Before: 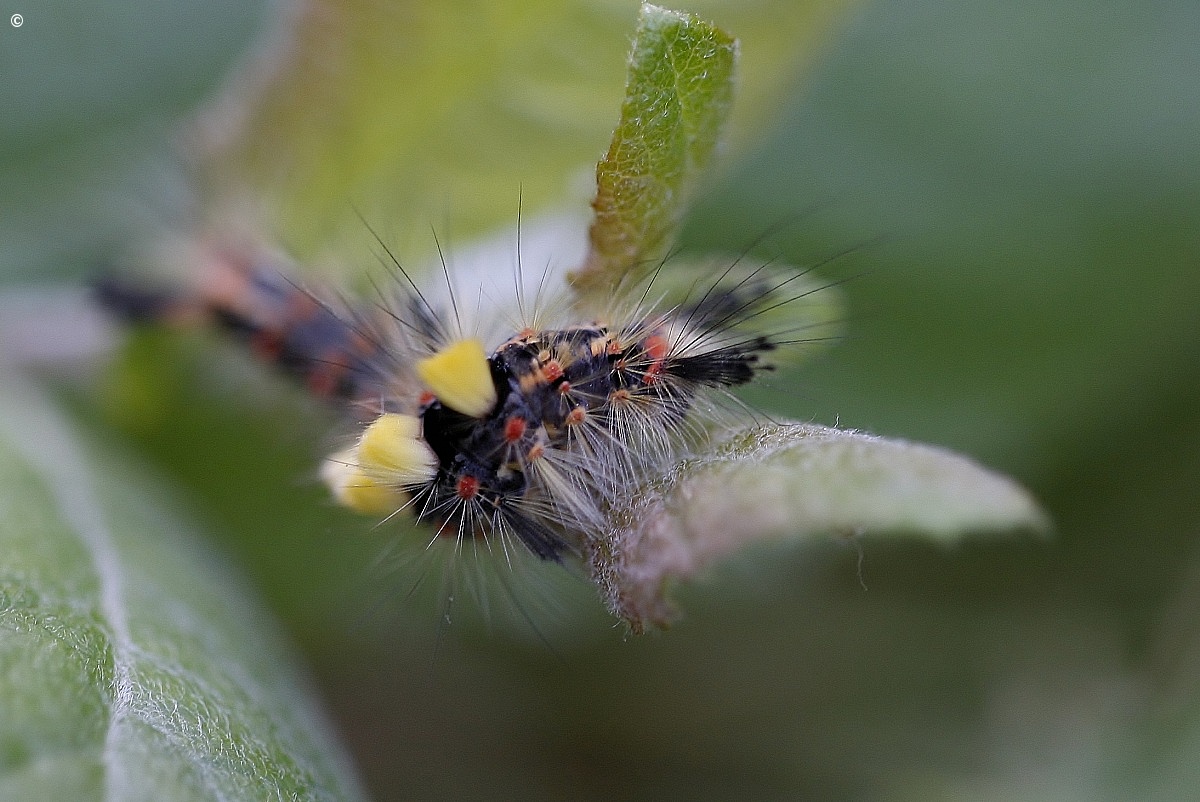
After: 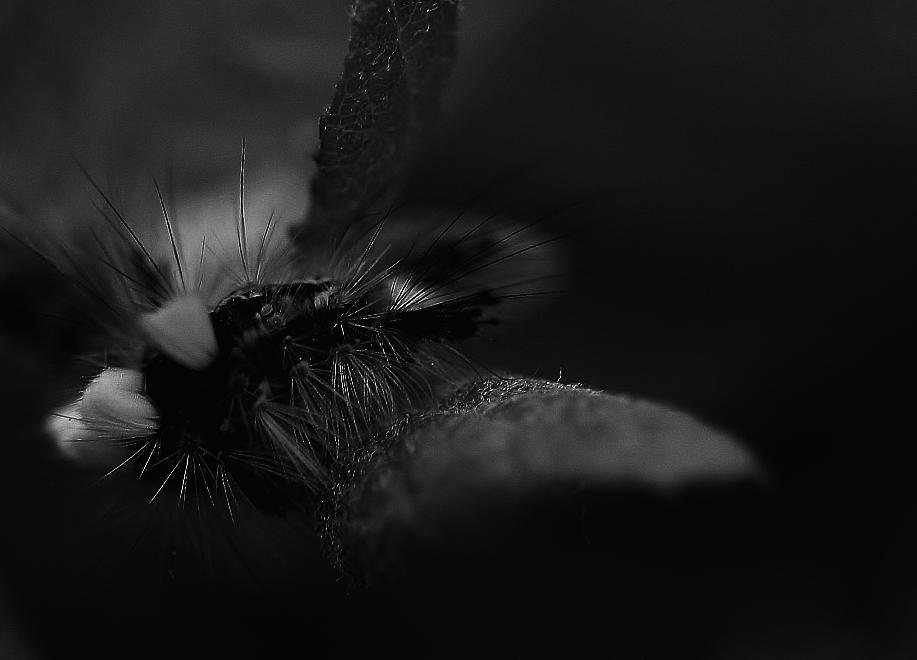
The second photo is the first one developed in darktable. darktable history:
color zones: curves: ch0 [(0.25, 0.5) (0.423, 0.5) (0.443, 0.5) (0.521, 0.756) (0.568, 0.5) (0.576, 0.5) (0.75, 0.5)]; ch1 [(0.25, 0.5) (0.423, 0.5) (0.443, 0.5) (0.539, 0.873) (0.624, 0.565) (0.631, 0.5) (0.75, 0.5)]
crop: left 23.095%, top 5.827%, bottom 11.854%
contrast brightness saturation: brightness -1, saturation 1
monochrome: a -35.87, b 49.73, size 1.7
tone curve: curves: ch0 [(0, 0.01) (0.037, 0.032) (0.131, 0.108) (0.275, 0.256) (0.483, 0.512) (0.61, 0.665) (0.696, 0.742) (0.792, 0.819) (0.911, 0.925) (0.997, 0.995)]; ch1 [(0, 0) (0.308, 0.29) (0.425, 0.411) (0.492, 0.488) (0.507, 0.503) (0.53, 0.532) (0.573, 0.586) (0.683, 0.702) (0.746, 0.77) (1, 1)]; ch2 [(0, 0) (0.246, 0.233) (0.36, 0.352) (0.415, 0.415) (0.485, 0.487) (0.502, 0.504) (0.525, 0.518) (0.539, 0.539) (0.587, 0.594) (0.636, 0.652) (0.711, 0.729) (0.845, 0.855) (0.998, 0.977)], color space Lab, independent channels, preserve colors none
